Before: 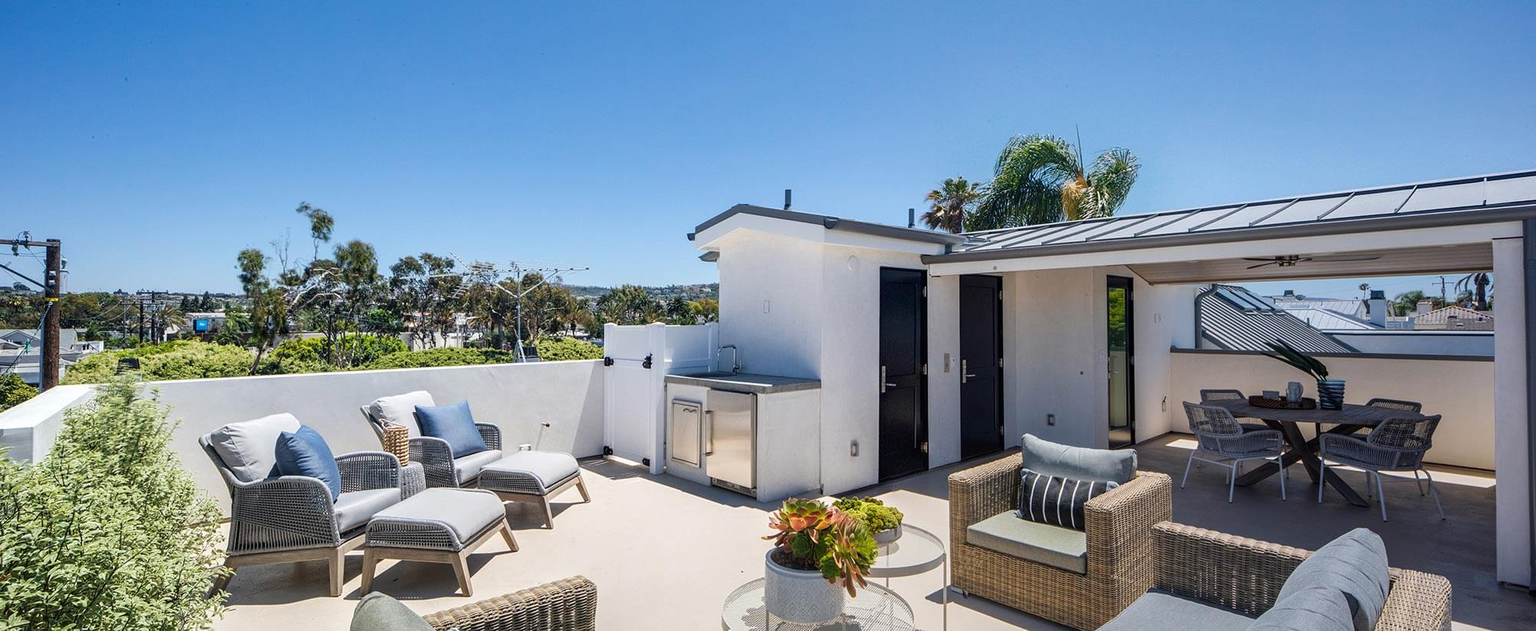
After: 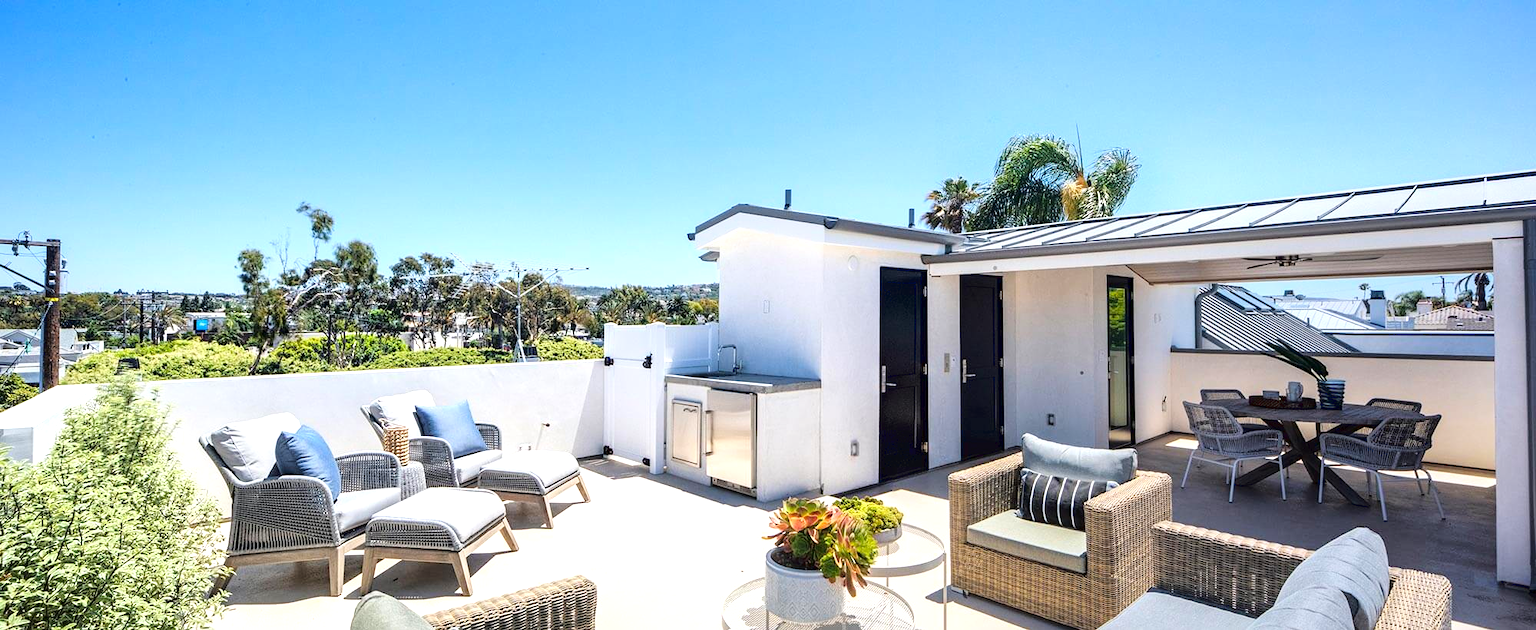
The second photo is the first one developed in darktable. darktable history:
exposure: black level correction 0.002, exposure 0.672 EV, compensate highlight preservation false
tone curve: curves: ch0 [(0, 0) (0.003, 0.031) (0.011, 0.031) (0.025, 0.03) (0.044, 0.035) (0.069, 0.054) (0.1, 0.081) (0.136, 0.11) (0.177, 0.147) (0.224, 0.209) (0.277, 0.283) (0.335, 0.369) (0.399, 0.44) (0.468, 0.517) (0.543, 0.601) (0.623, 0.684) (0.709, 0.766) (0.801, 0.846) (0.898, 0.927) (1, 1)], color space Lab, linked channels, preserve colors none
